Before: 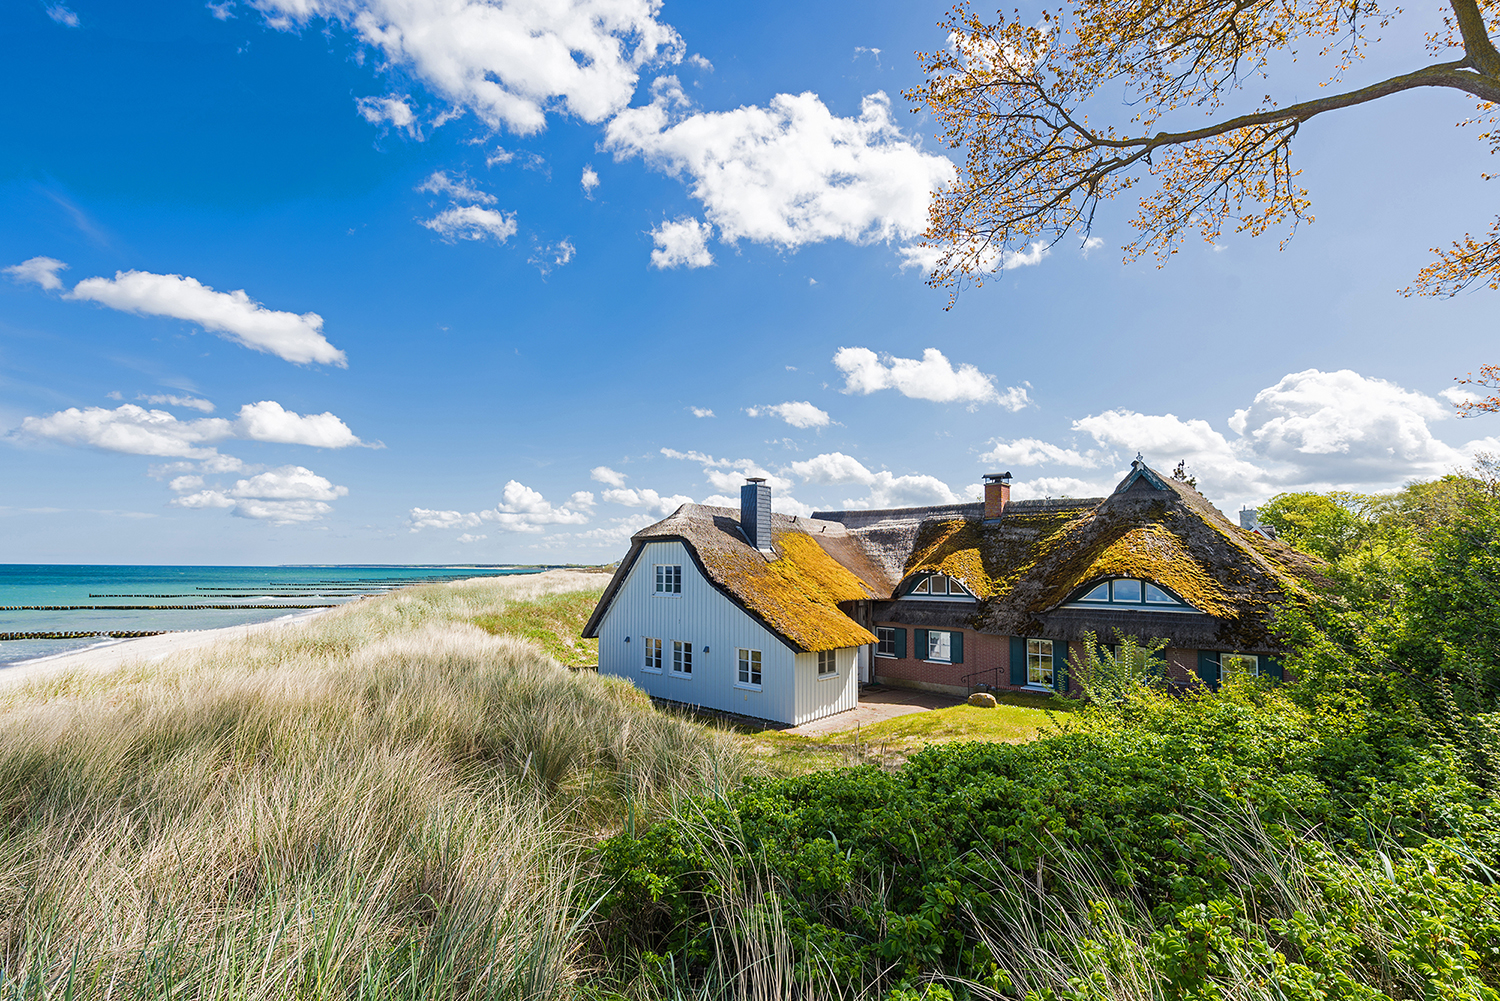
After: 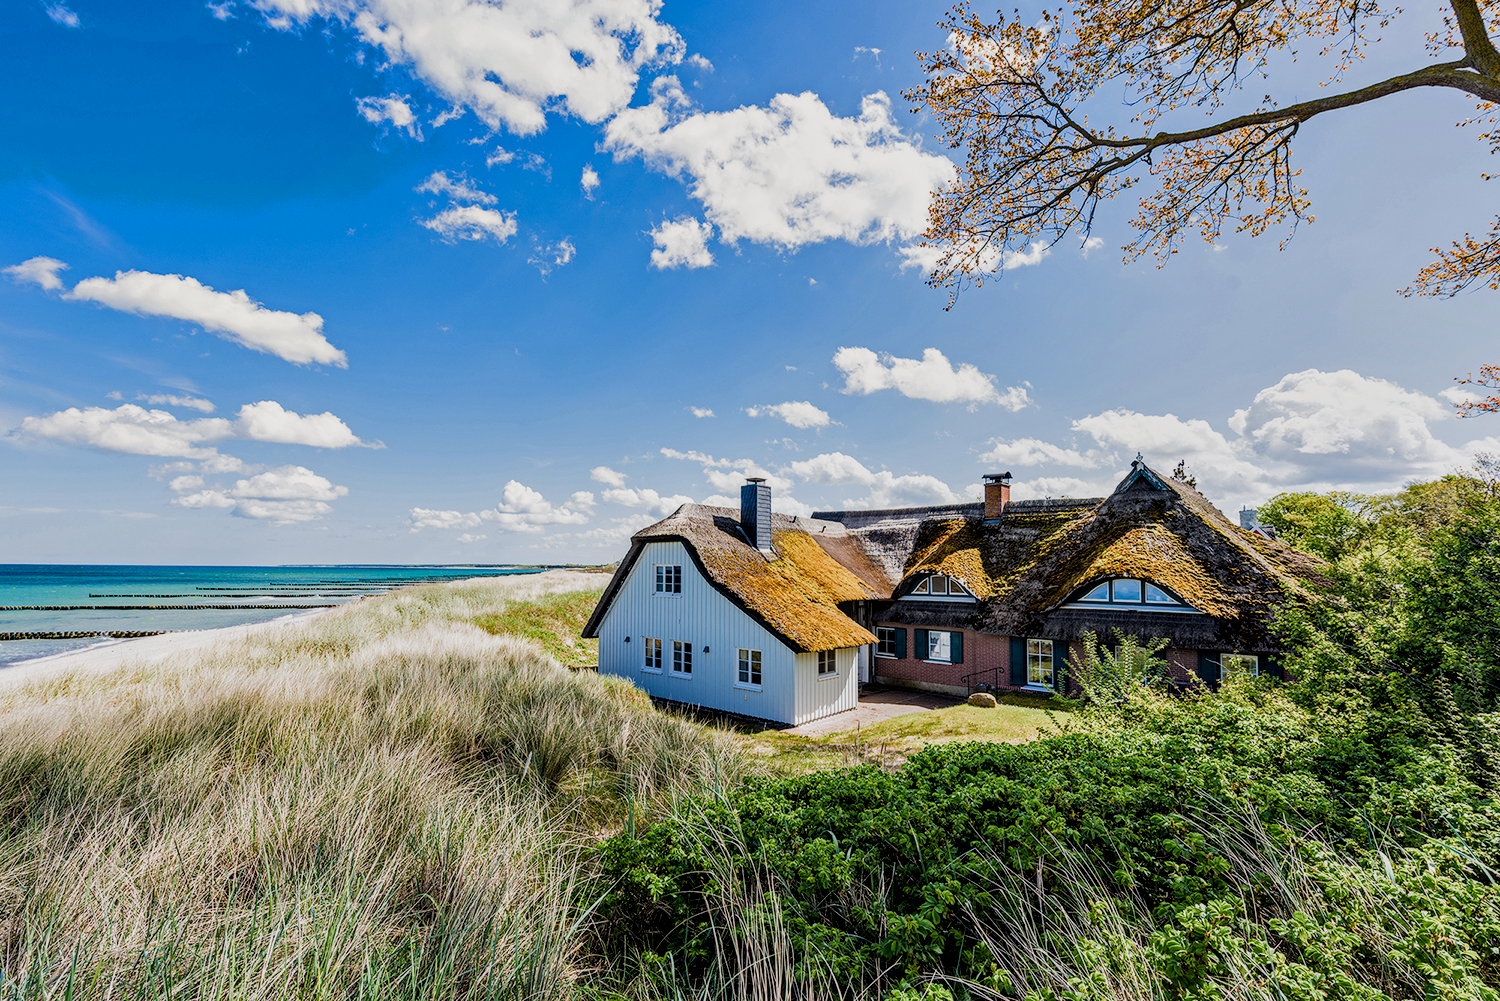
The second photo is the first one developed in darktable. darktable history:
contrast equalizer: octaves 7, y [[0.528, 0.548, 0.563, 0.562, 0.546, 0.526], [0.55 ×6], [0 ×6], [0 ×6], [0 ×6]]
filmic rgb: middle gray luminance 18.42%, black relative exposure -11.25 EV, white relative exposure 3.75 EV, threshold 6 EV, target black luminance 0%, hardness 5.87, latitude 57.4%, contrast 0.963, shadows ↔ highlights balance 49.98%, add noise in highlights 0, preserve chrominance luminance Y, color science v3 (2019), use custom middle-gray values true, iterations of high-quality reconstruction 0, contrast in highlights soft, enable highlight reconstruction true
local contrast: on, module defaults
